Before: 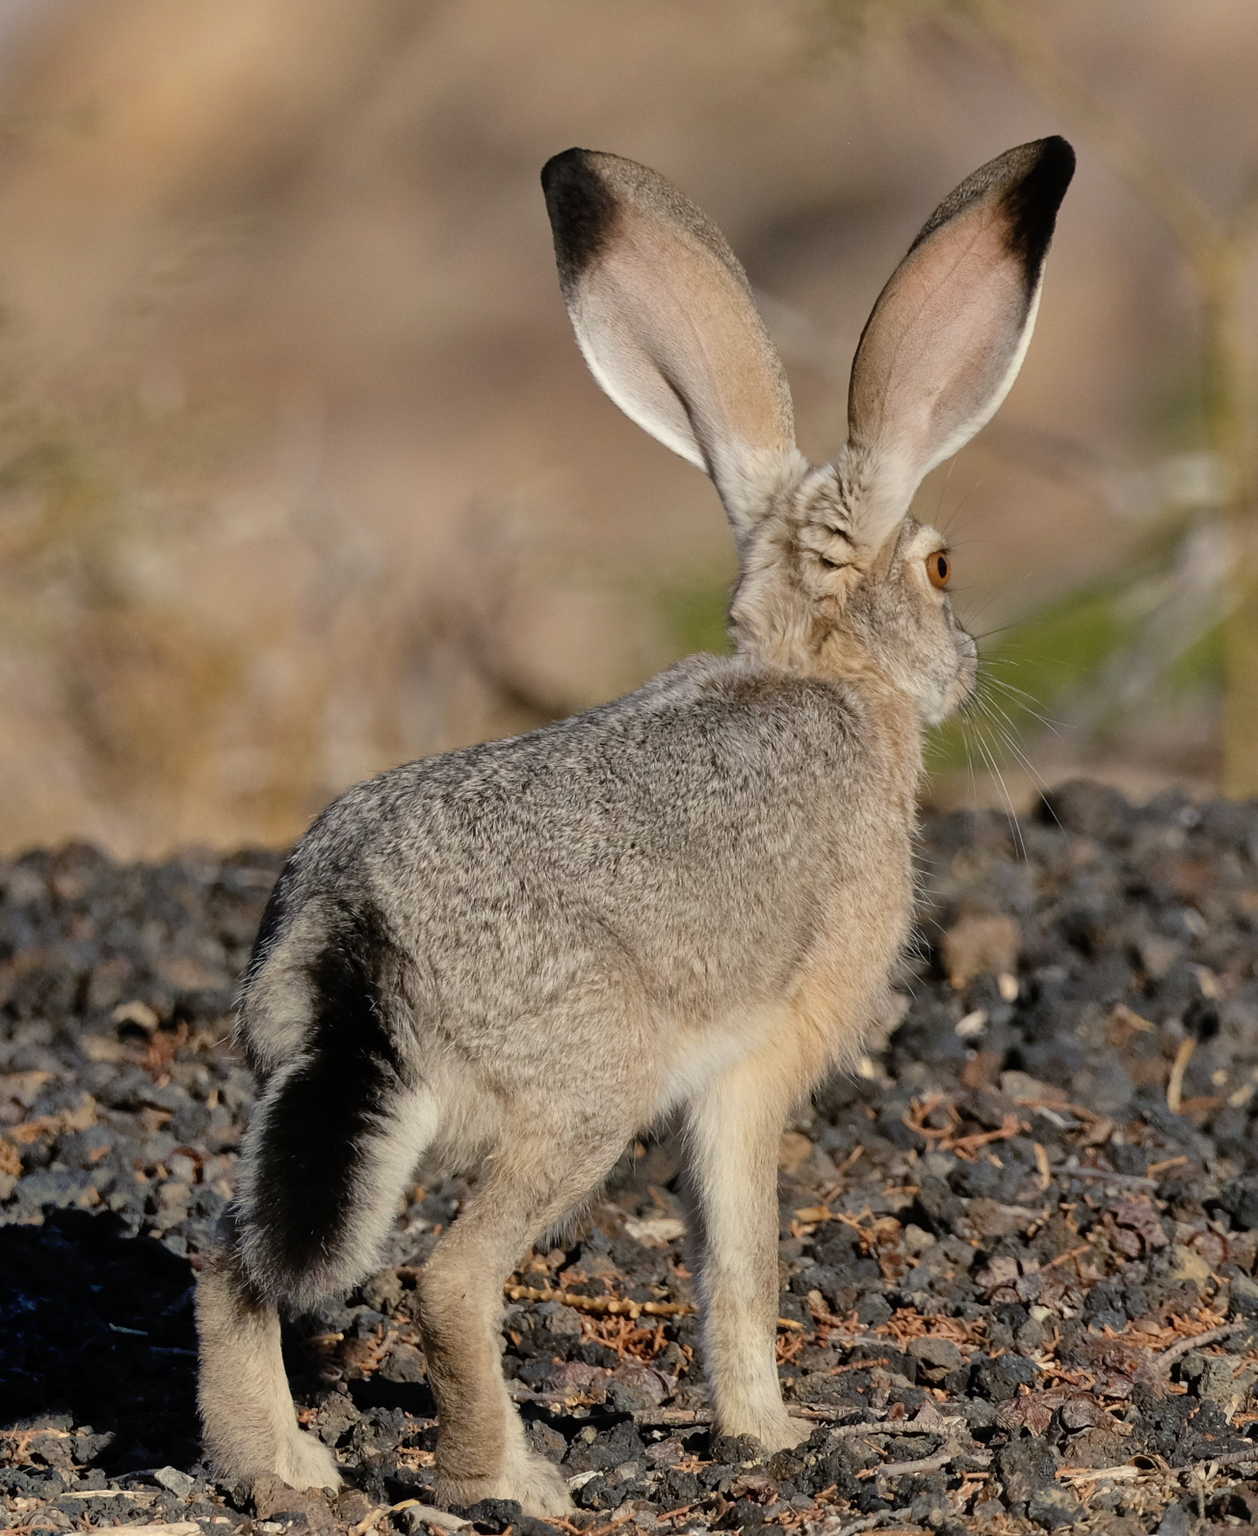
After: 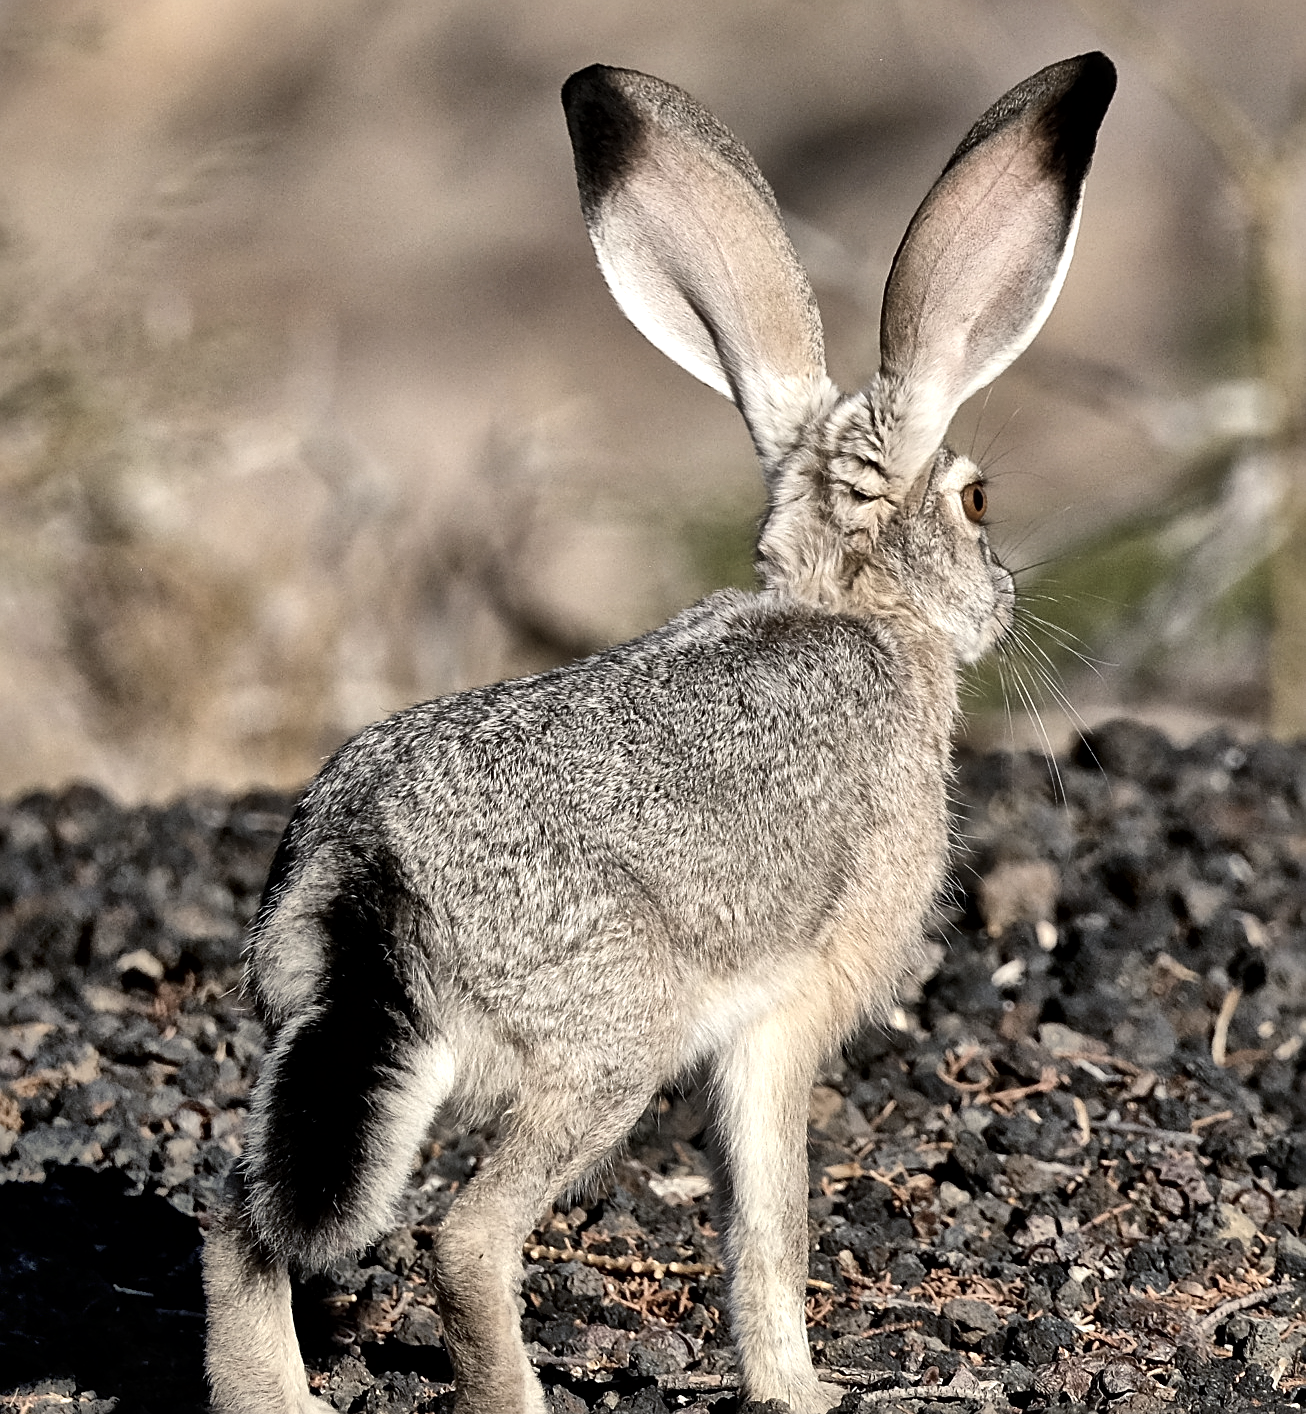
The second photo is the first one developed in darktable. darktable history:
color correction: highlights b* -0.027, saturation 0.595
sharpen: on, module defaults
local contrast: mode bilateral grid, contrast 19, coarseness 49, detail 159%, midtone range 0.2
tone equalizer: -8 EV -0.765 EV, -7 EV -0.72 EV, -6 EV -0.594 EV, -5 EV -0.366 EV, -3 EV 0.375 EV, -2 EV 0.6 EV, -1 EV 0.692 EV, +0 EV 0.777 EV, edges refinement/feathering 500, mask exposure compensation -1.57 EV, preserve details no
crop and rotate: top 5.617%, bottom 5.613%
